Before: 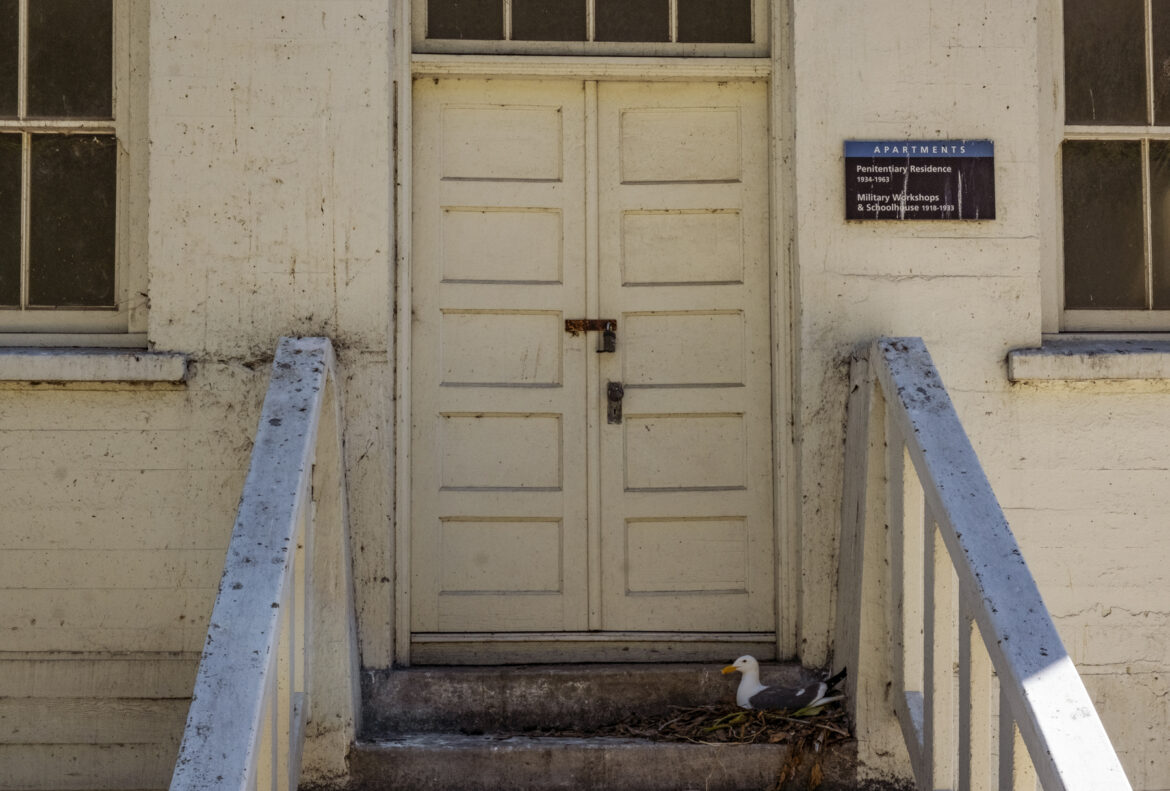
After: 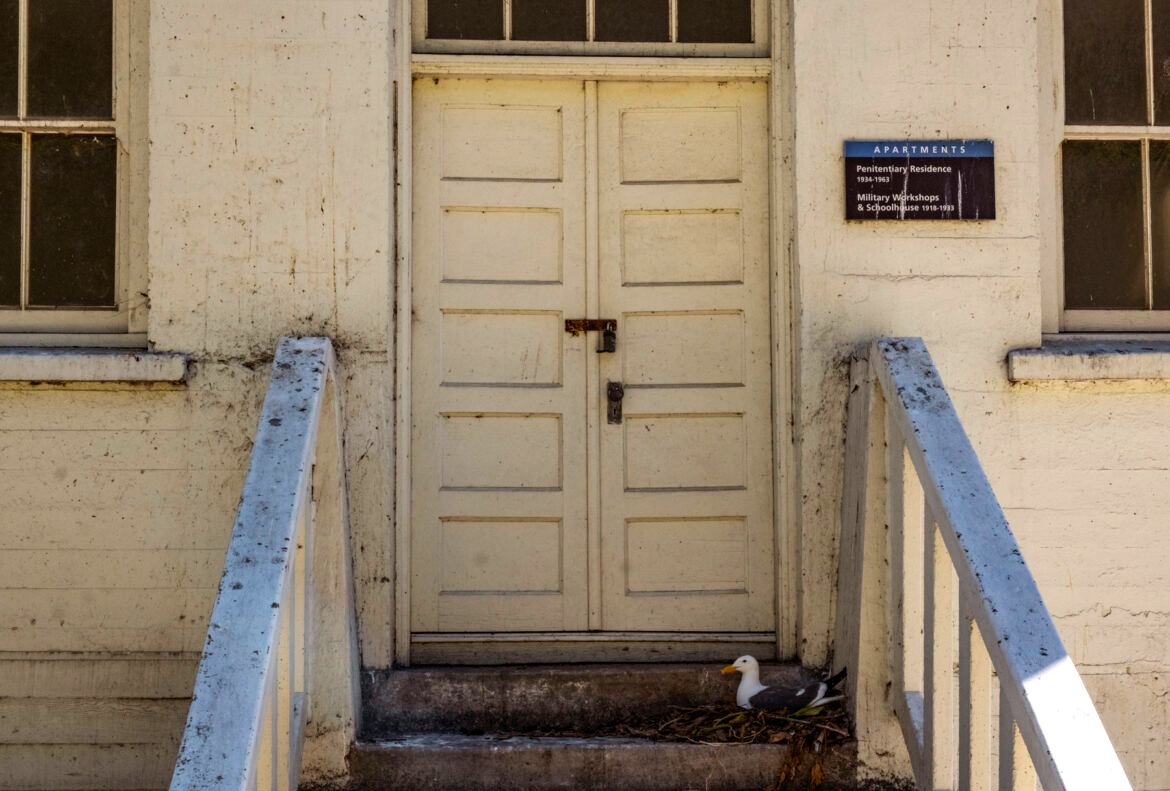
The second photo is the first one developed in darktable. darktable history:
color balance rgb: linear chroma grading › global chroma 15.203%, perceptual saturation grading › global saturation 0.187%, global vibrance 3.415%
tone equalizer: -8 EV -0.422 EV, -7 EV -0.381 EV, -6 EV -0.354 EV, -5 EV -0.237 EV, -3 EV 0.205 EV, -2 EV 0.338 EV, -1 EV 0.381 EV, +0 EV 0.409 EV, edges refinement/feathering 500, mask exposure compensation -1.57 EV, preserve details no
